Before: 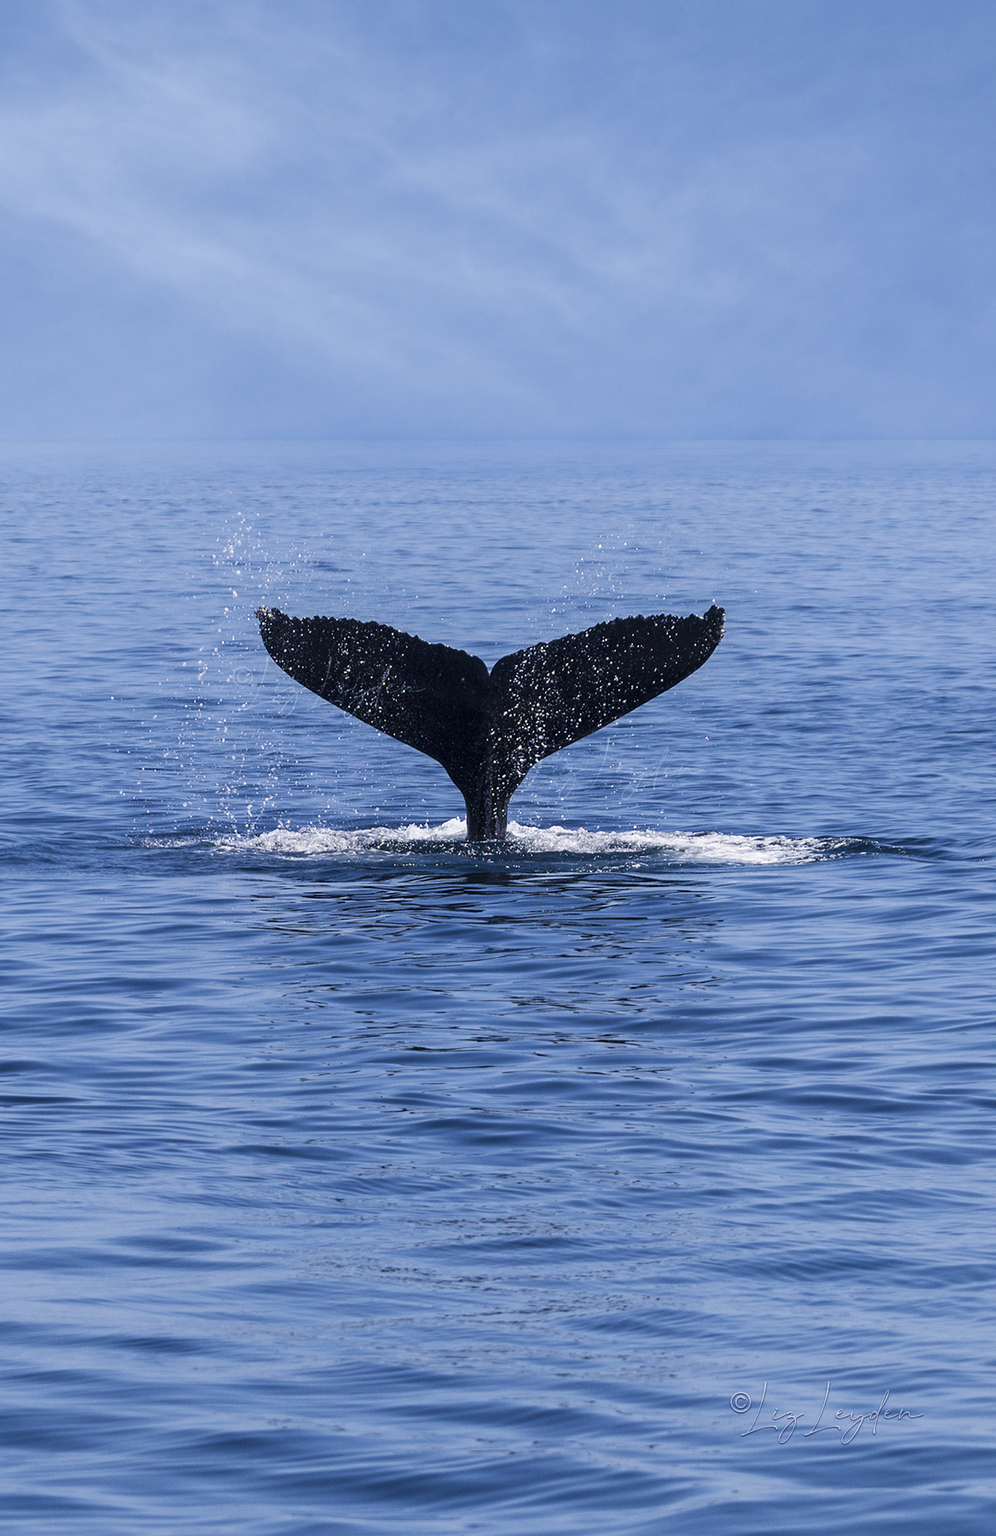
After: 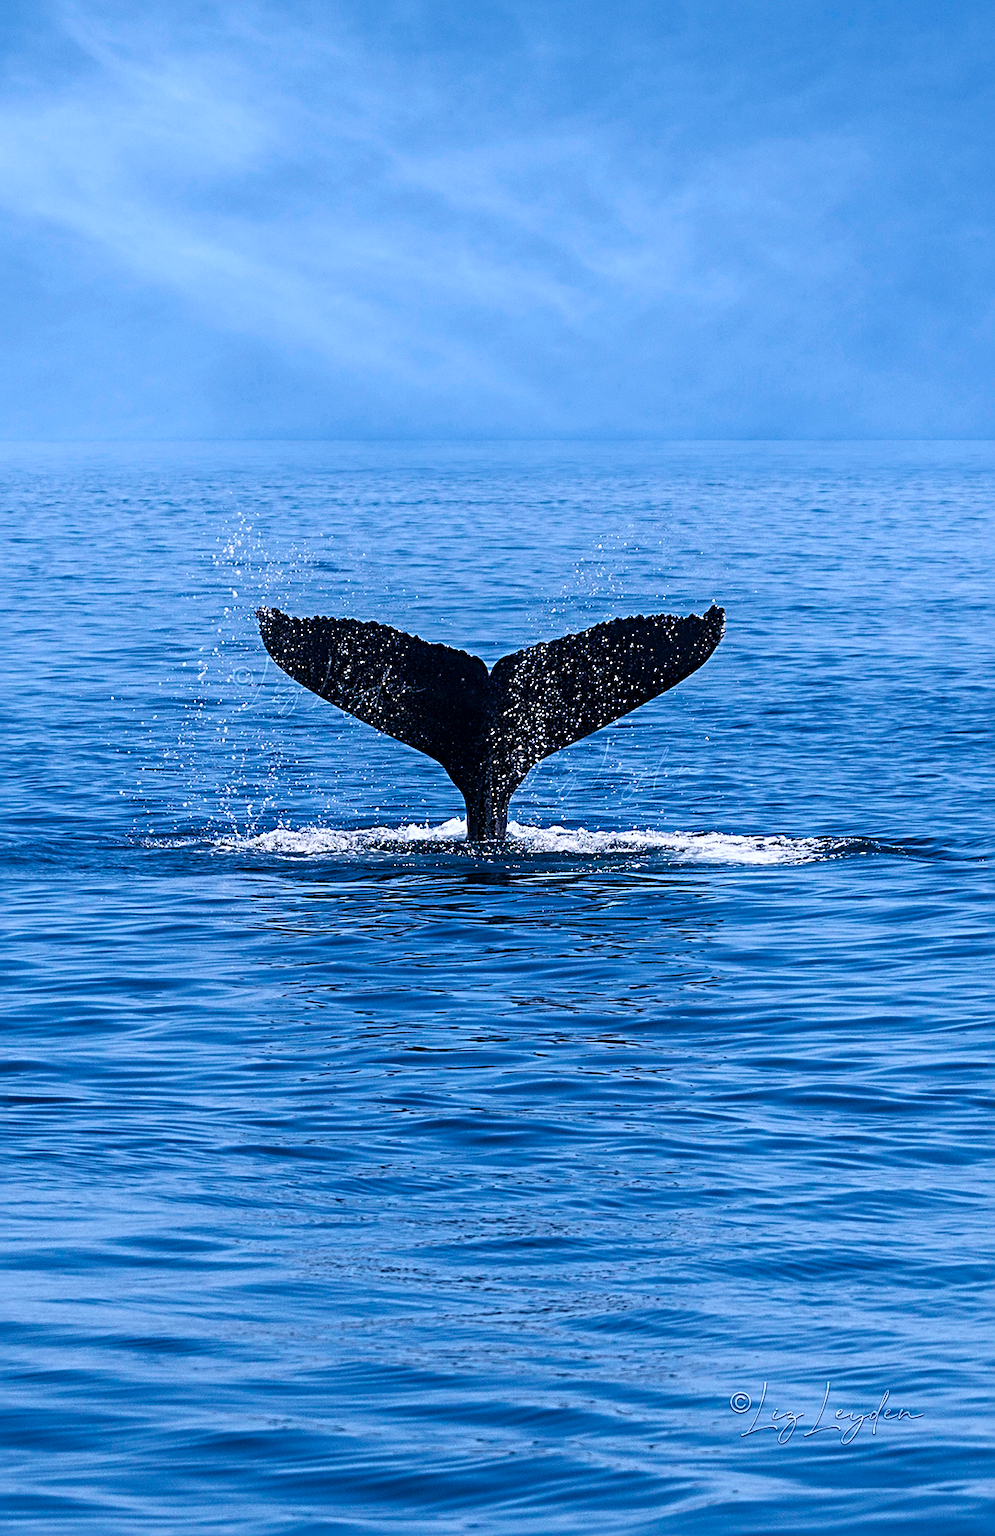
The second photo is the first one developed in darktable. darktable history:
white balance: red 0.983, blue 1.036
color balance rgb: perceptual saturation grading › global saturation 25%, global vibrance 20%
sharpen: radius 4
base curve: curves: ch0 [(0, 0) (0.257, 0.25) (0.482, 0.586) (0.757, 0.871) (1, 1)]
